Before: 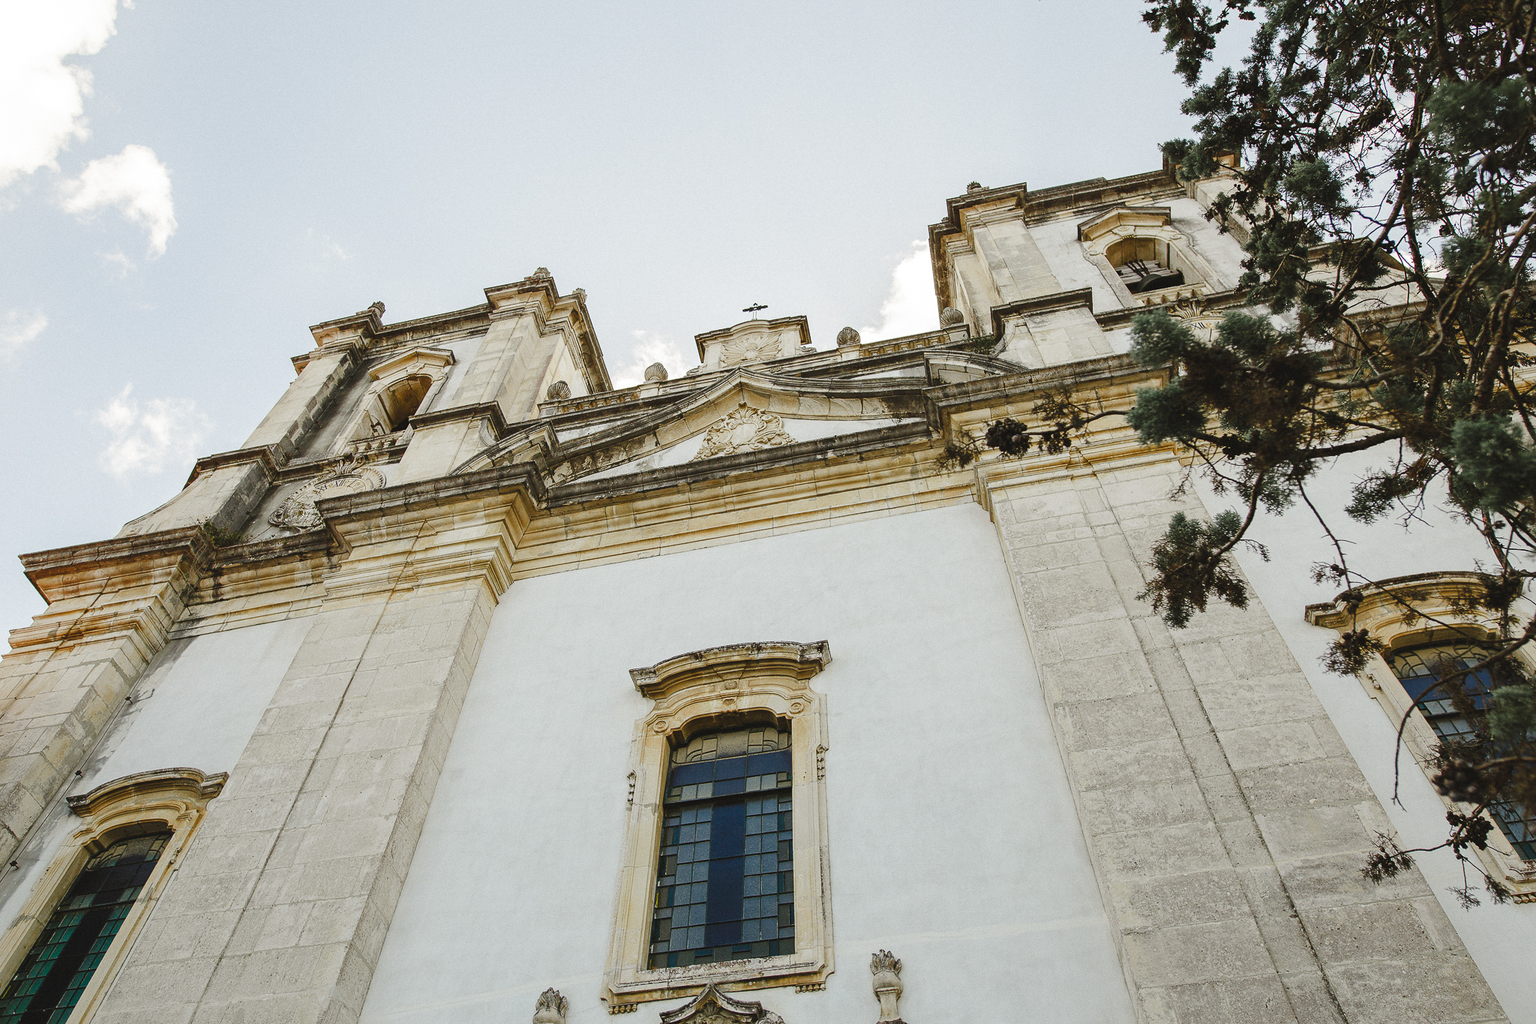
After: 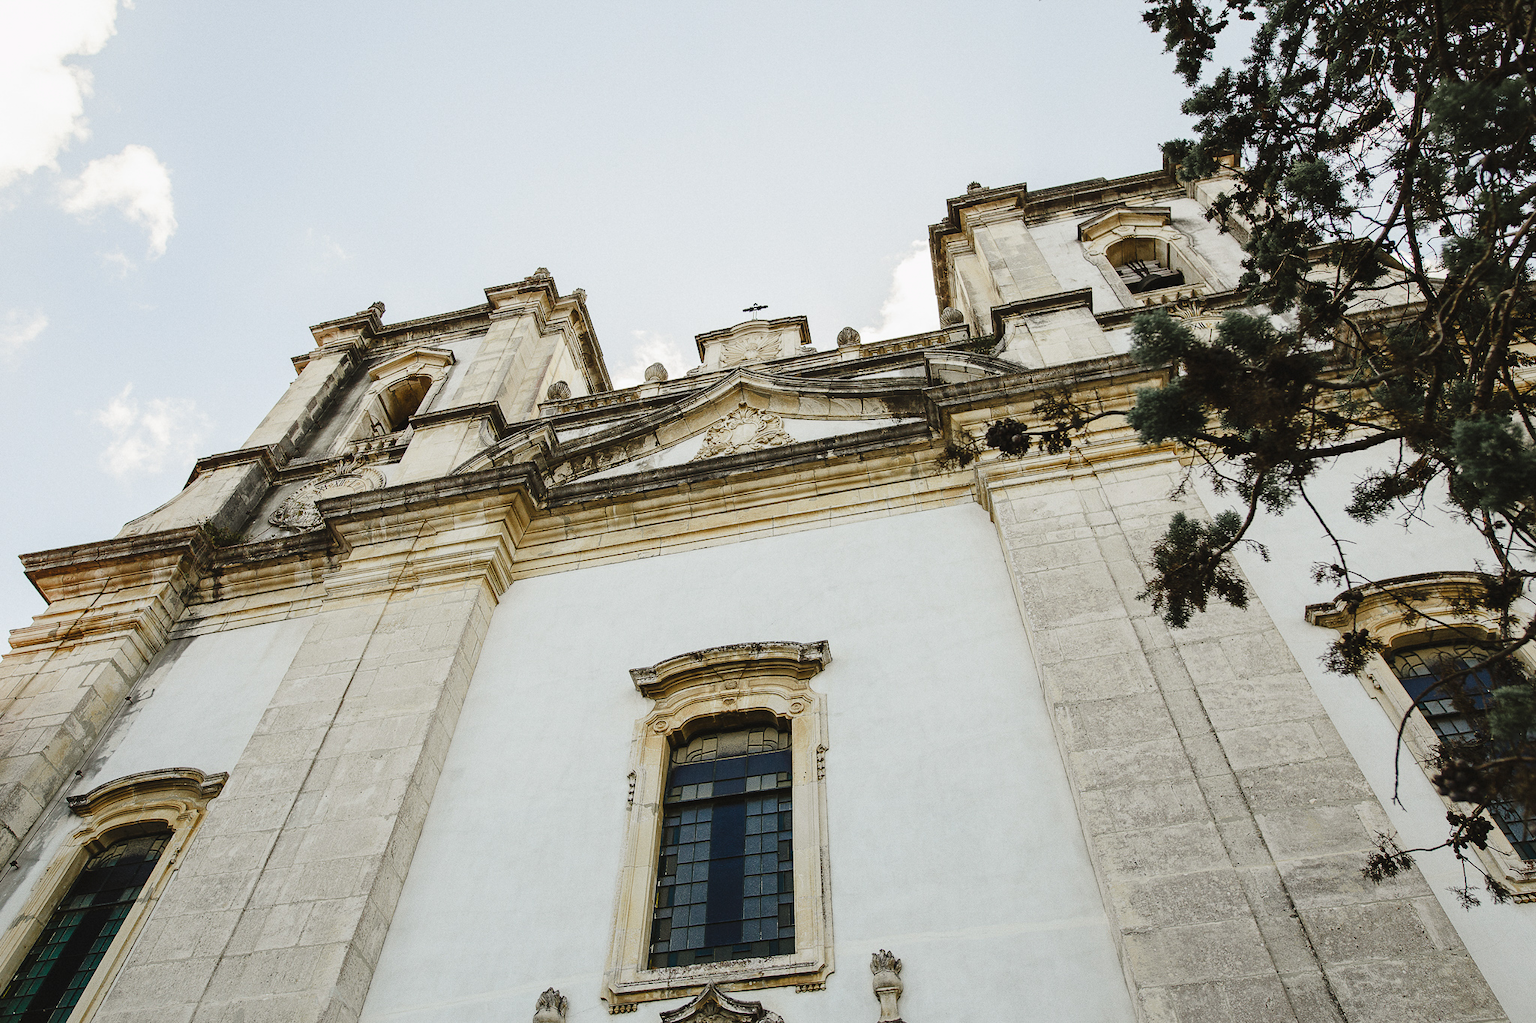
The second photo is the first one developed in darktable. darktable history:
base curve: curves: ch0 [(0, 0) (0.989, 0.992)], preserve colors none
tone curve: curves: ch0 [(0.016, 0.011) (0.204, 0.146) (0.515, 0.476) (0.78, 0.795) (1, 0.981)], color space Lab, linked channels, preserve colors none
